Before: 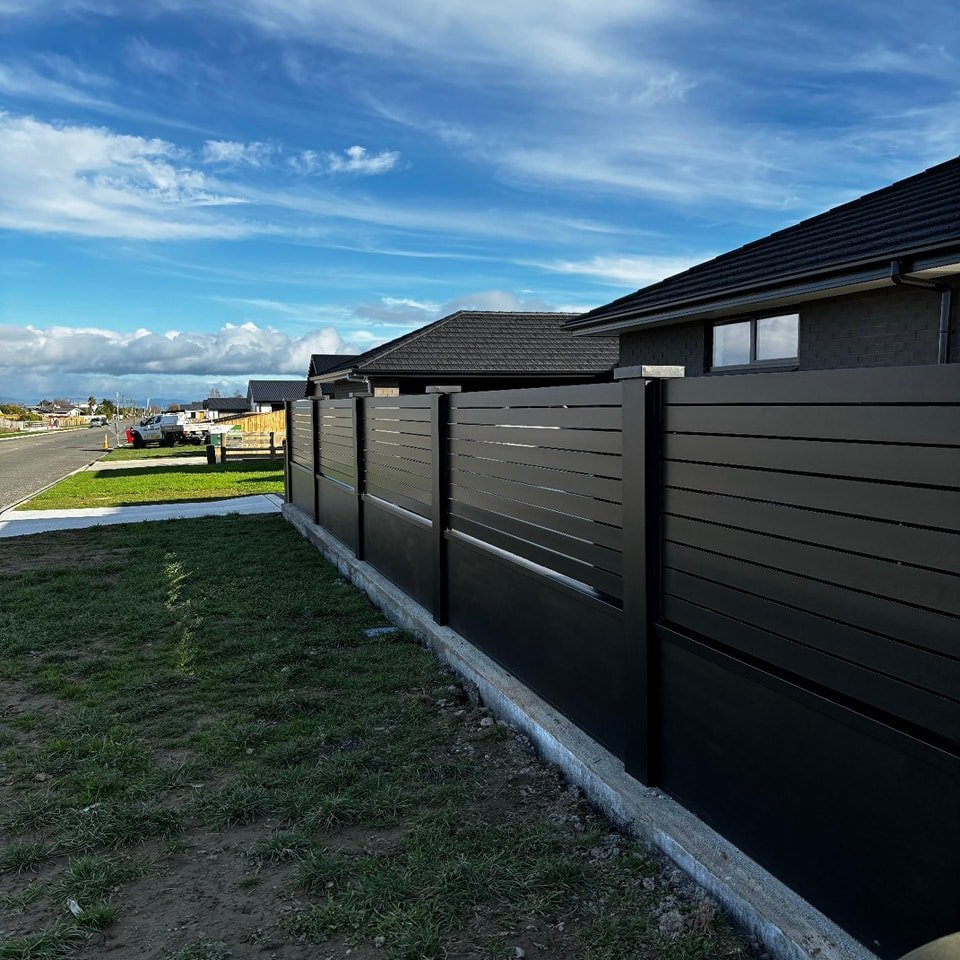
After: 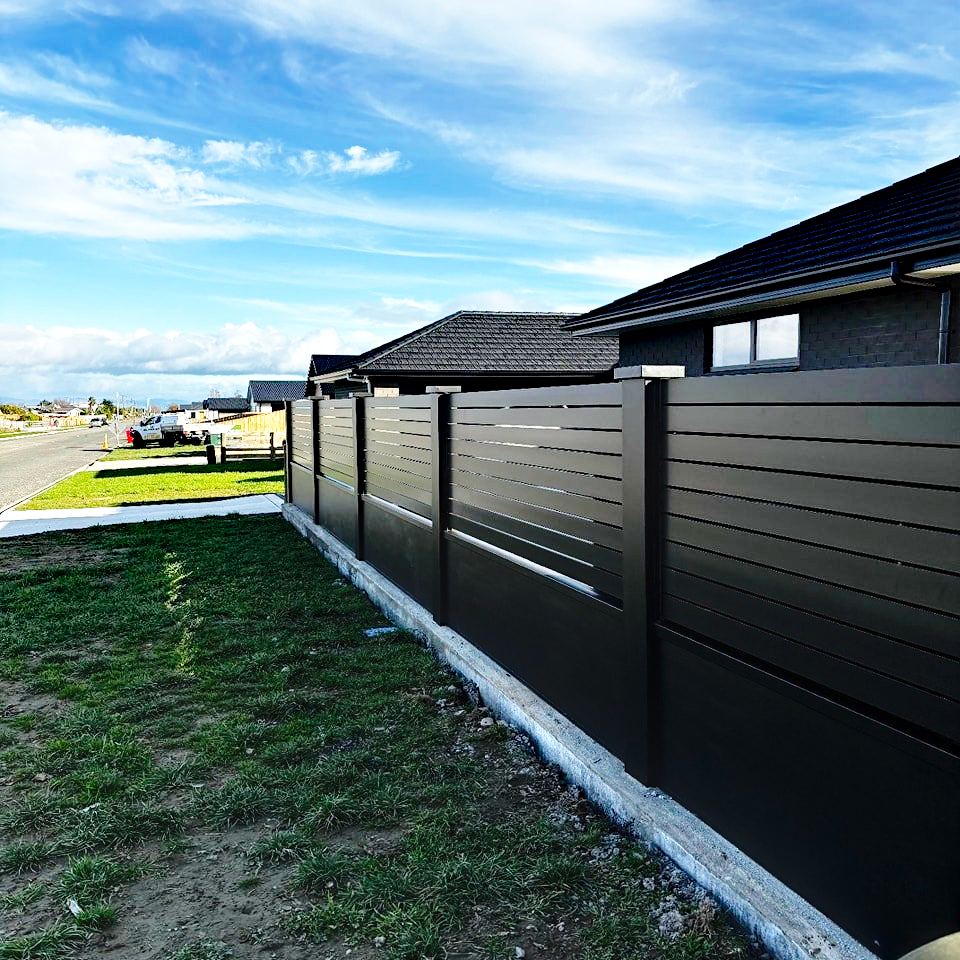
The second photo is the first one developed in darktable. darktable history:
base curve: curves: ch0 [(0, 0) (0.04, 0.03) (0.133, 0.232) (0.448, 0.748) (0.843, 0.968) (1, 1)], fusion 1, preserve colors none
tone equalizer: on, module defaults
